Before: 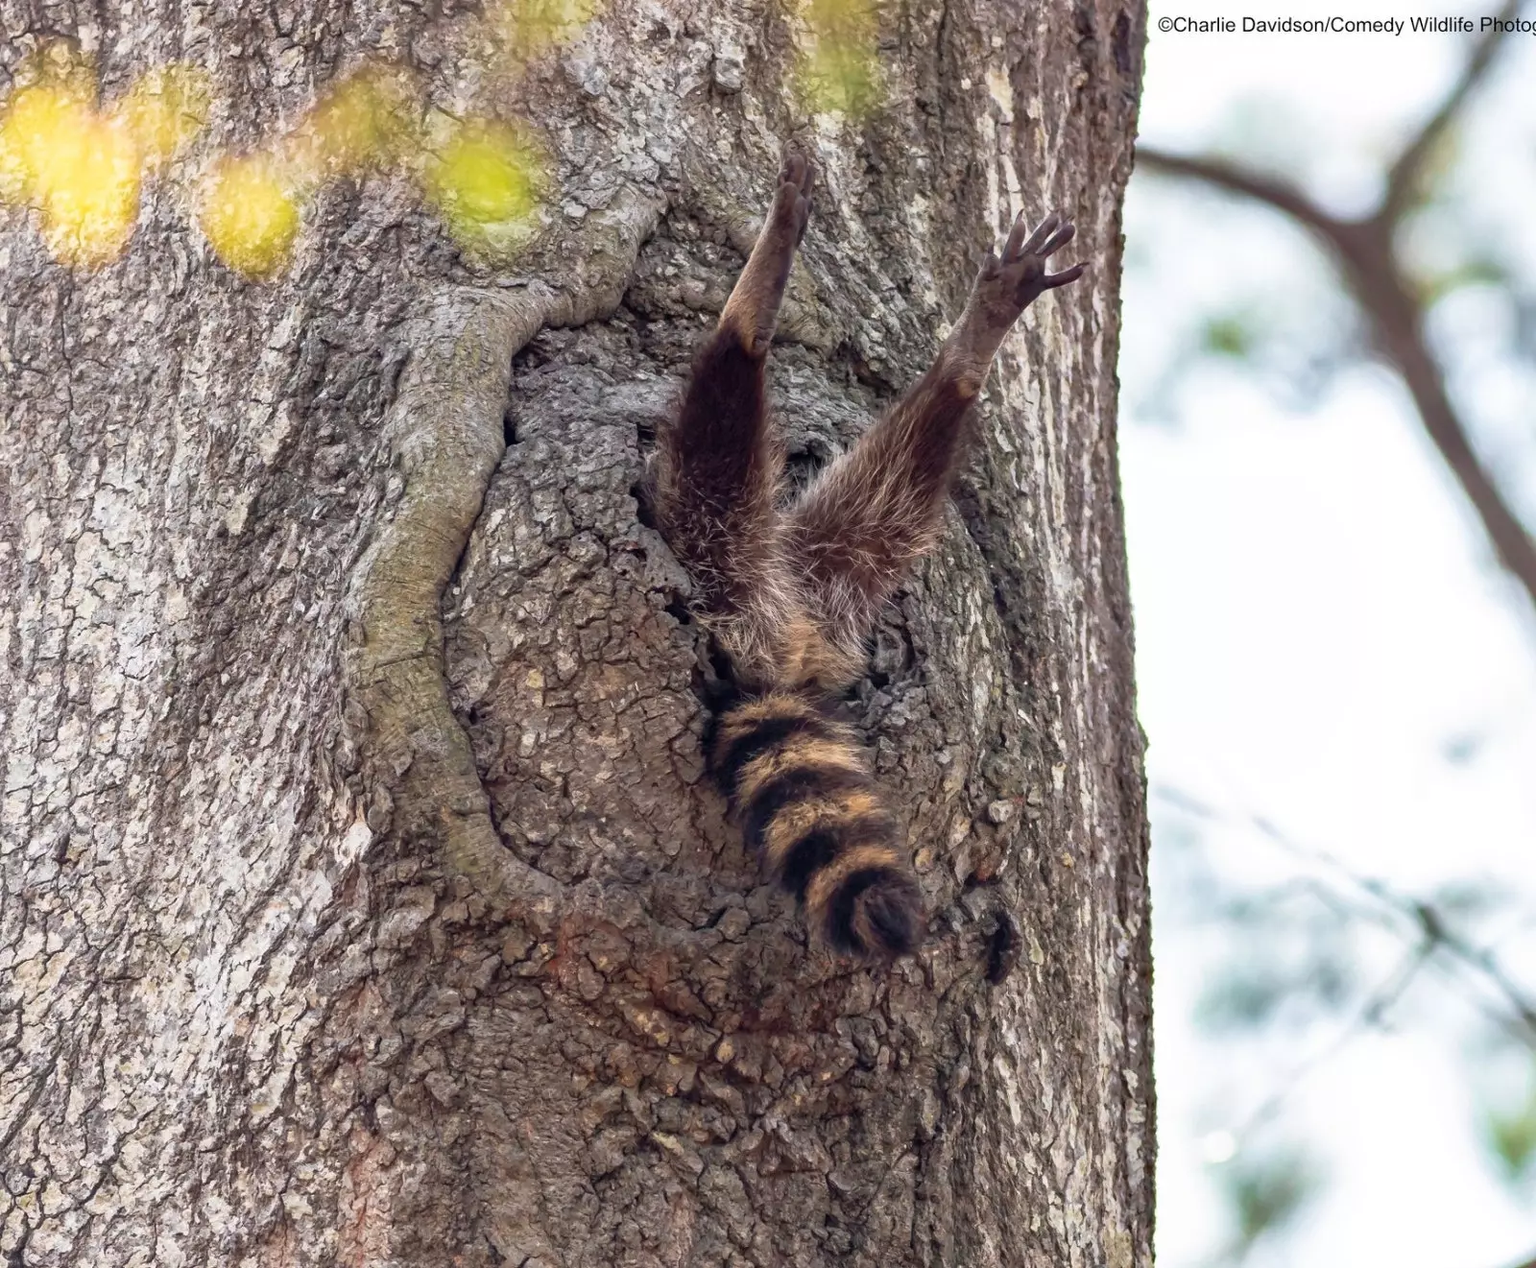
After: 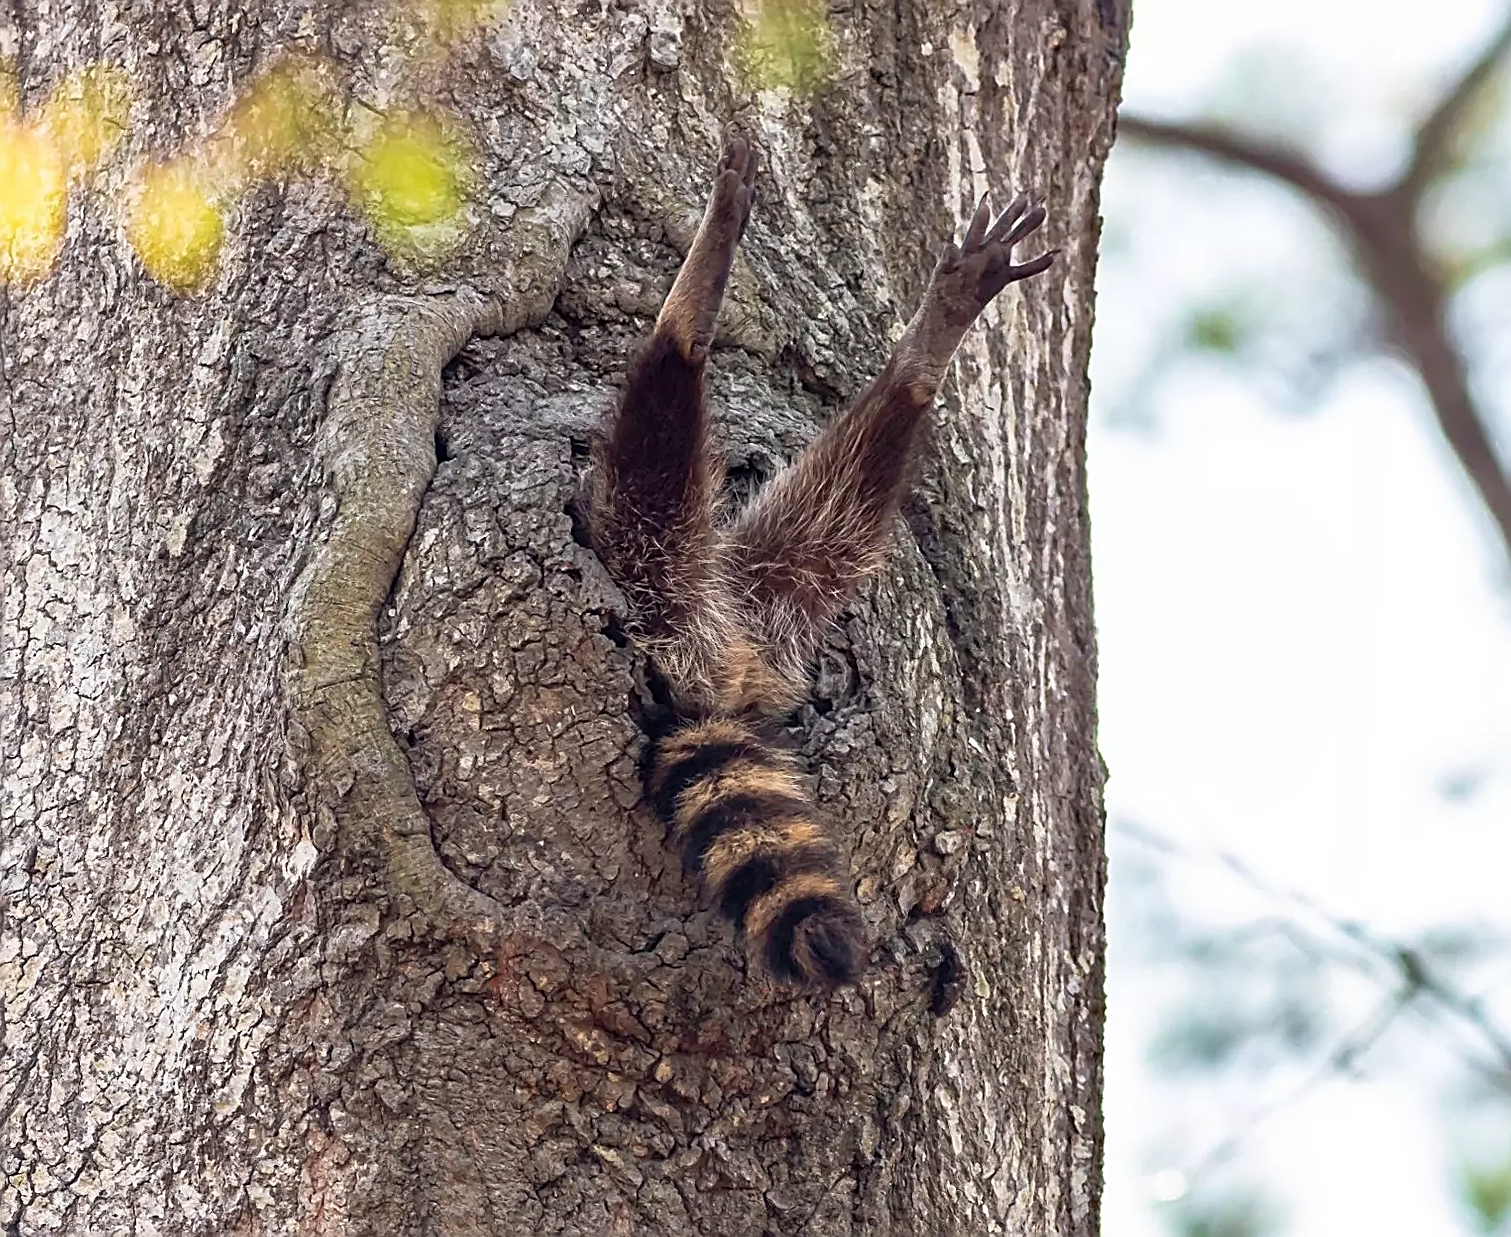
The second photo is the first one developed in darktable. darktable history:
sharpen: amount 1
rotate and perspective: rotation 0.062°, lens shift (vertical) 0.115, lens shift (horizontal) -0.133, crop left 0.047, crop right 0.94, crop top 0.061, crop bottom 0.94
